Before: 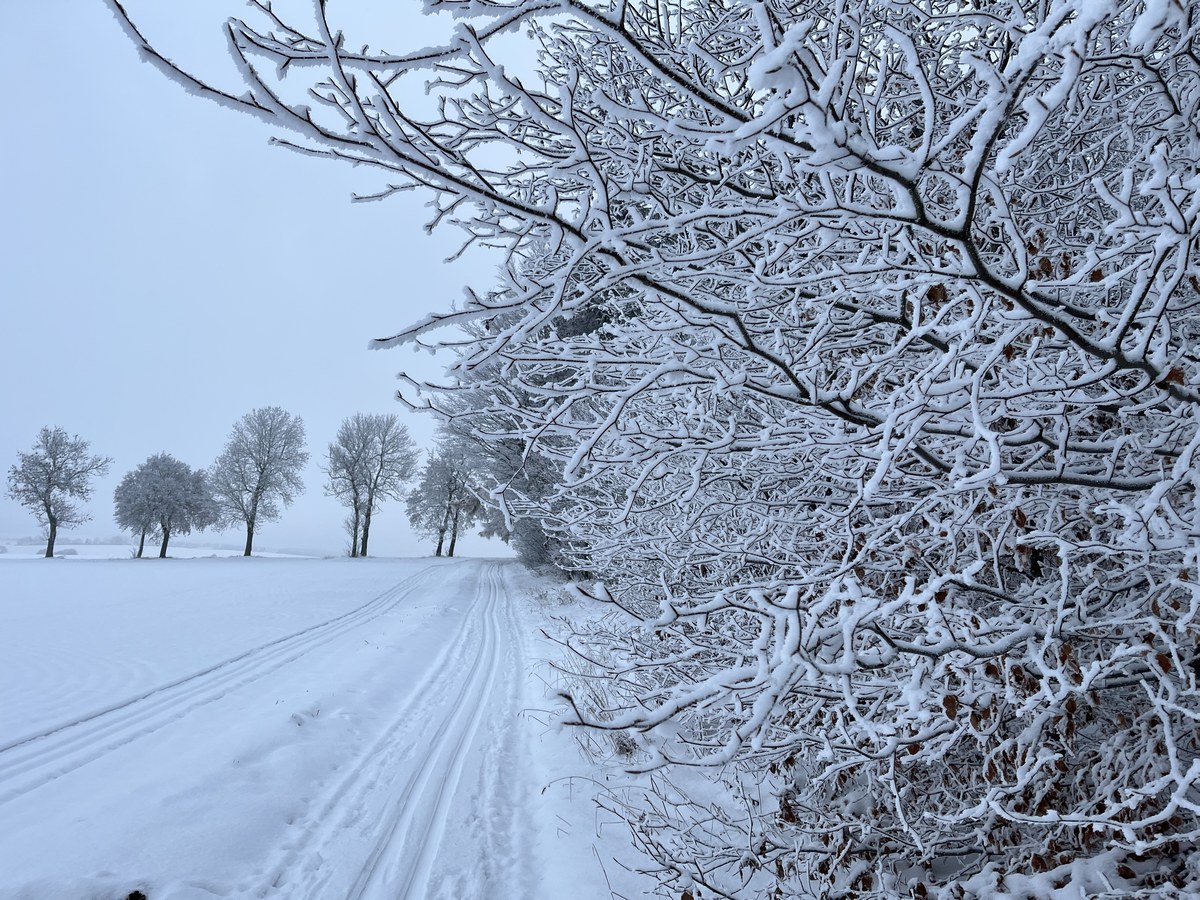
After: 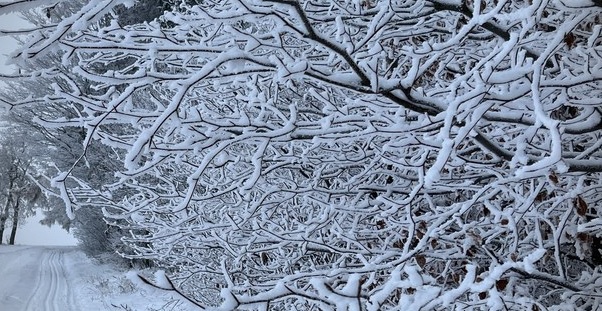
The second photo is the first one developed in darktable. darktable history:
vignetting: on, module defaults
crop: left 36.607%, top 34.735%, right 13.146%, bottom 30.611%
